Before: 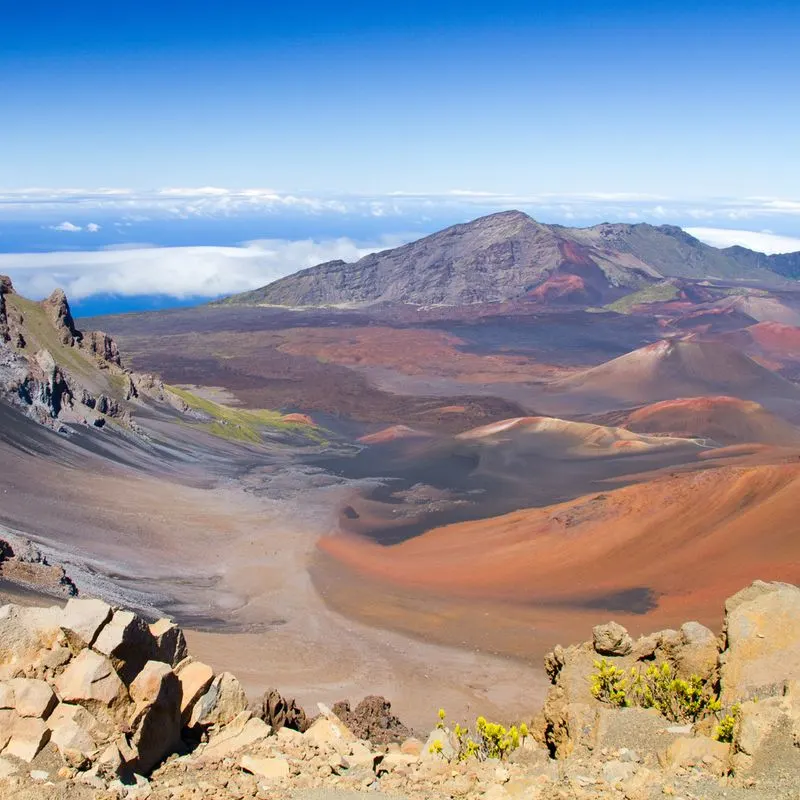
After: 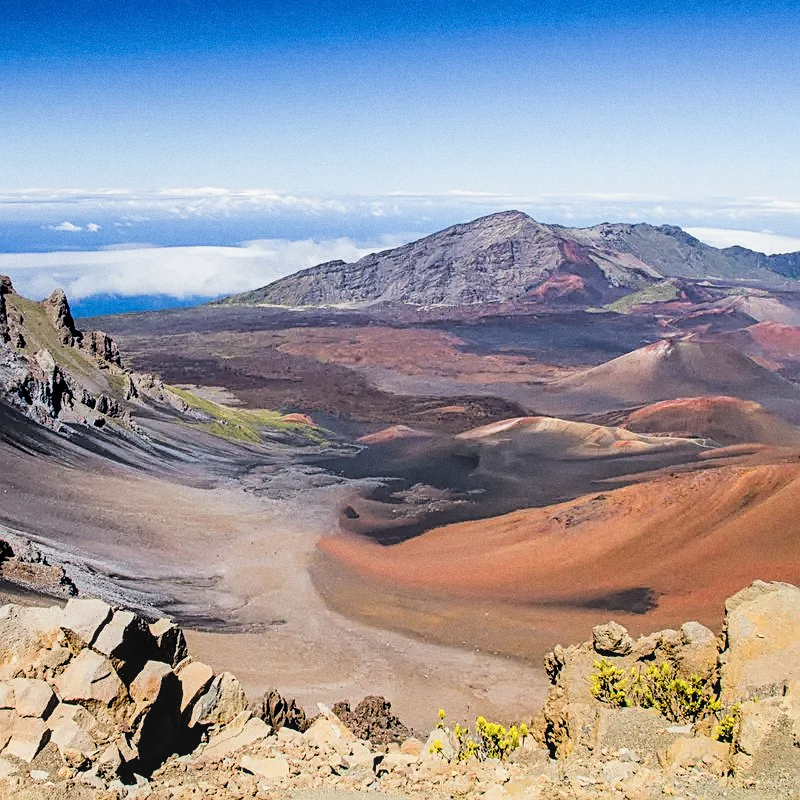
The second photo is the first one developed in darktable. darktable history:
local contrast: on, module defaults
filmic rgb: black relative exposure -5 EV, white relative exposure 3.5 EV, hardness 3.19, contrast 1.4, highlights saturation mix -30%
sharpen: amount 0.6
grain: on, module defaults
